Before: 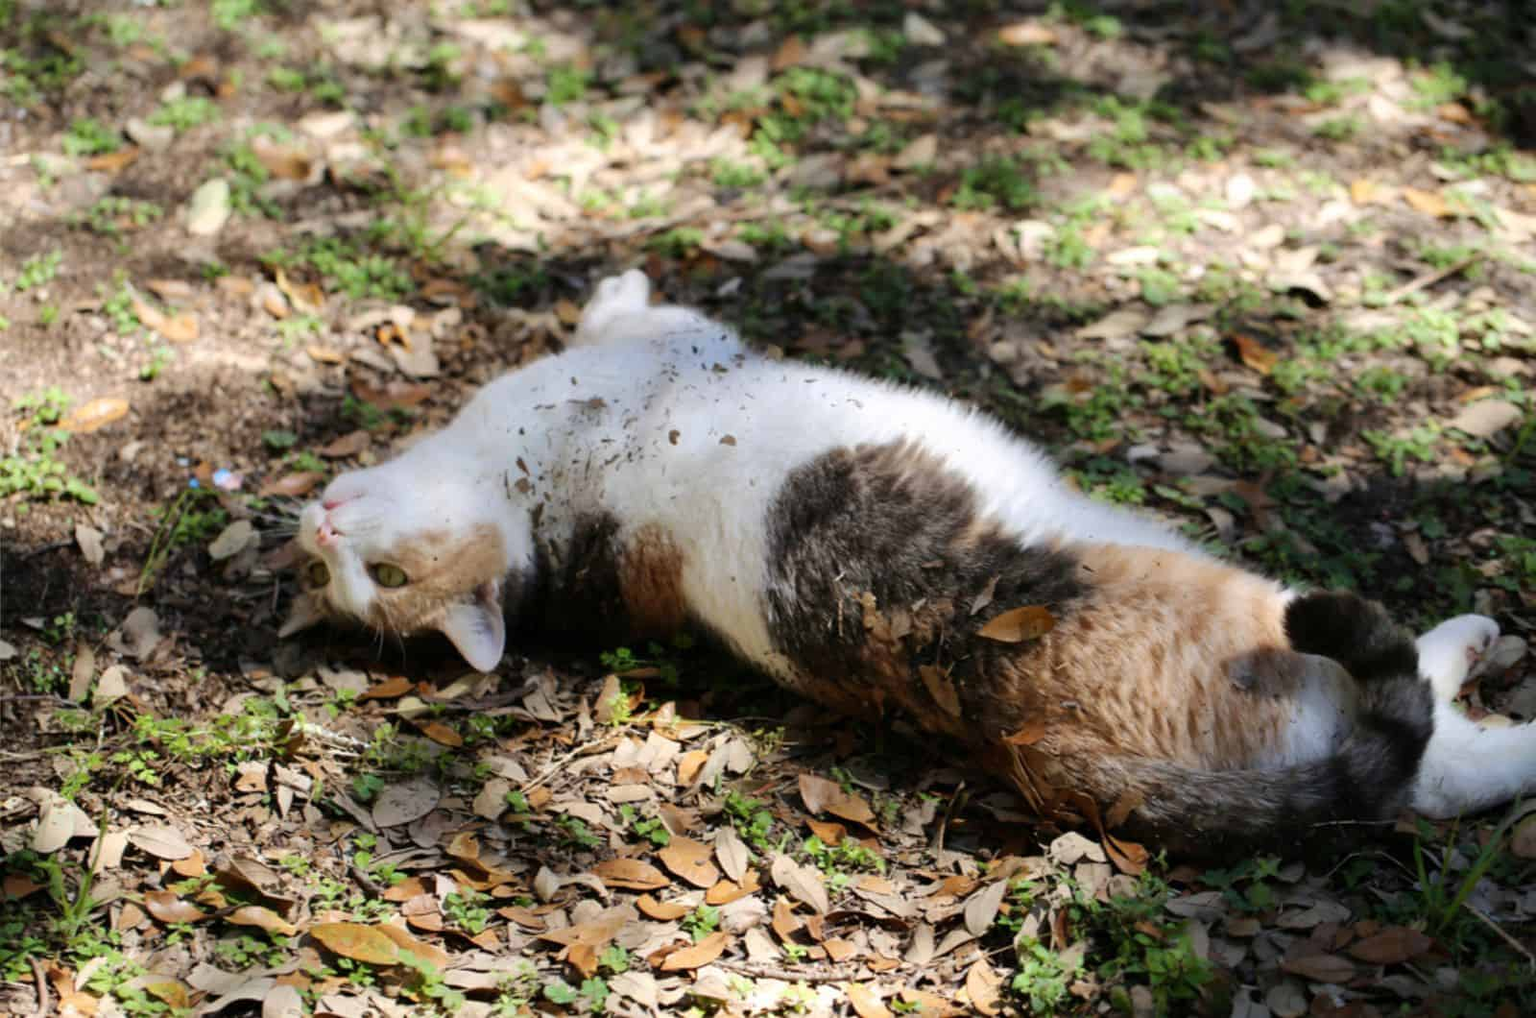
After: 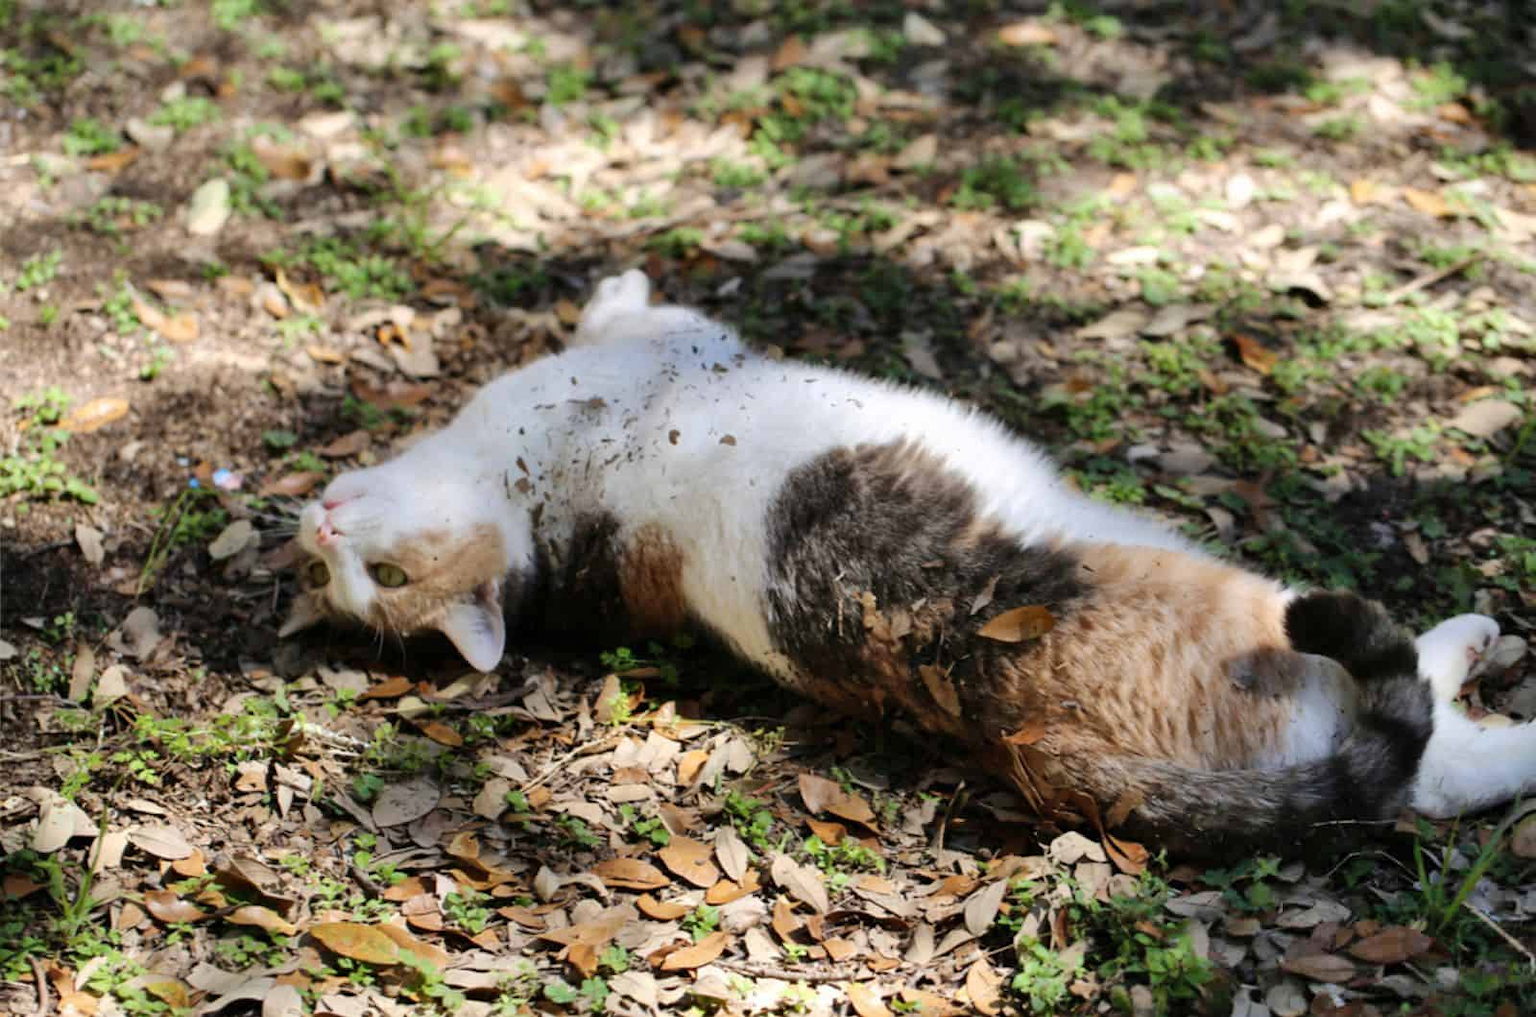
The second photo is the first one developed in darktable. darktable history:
shadows and highlights: shadows 58.44, soften with gaussian
